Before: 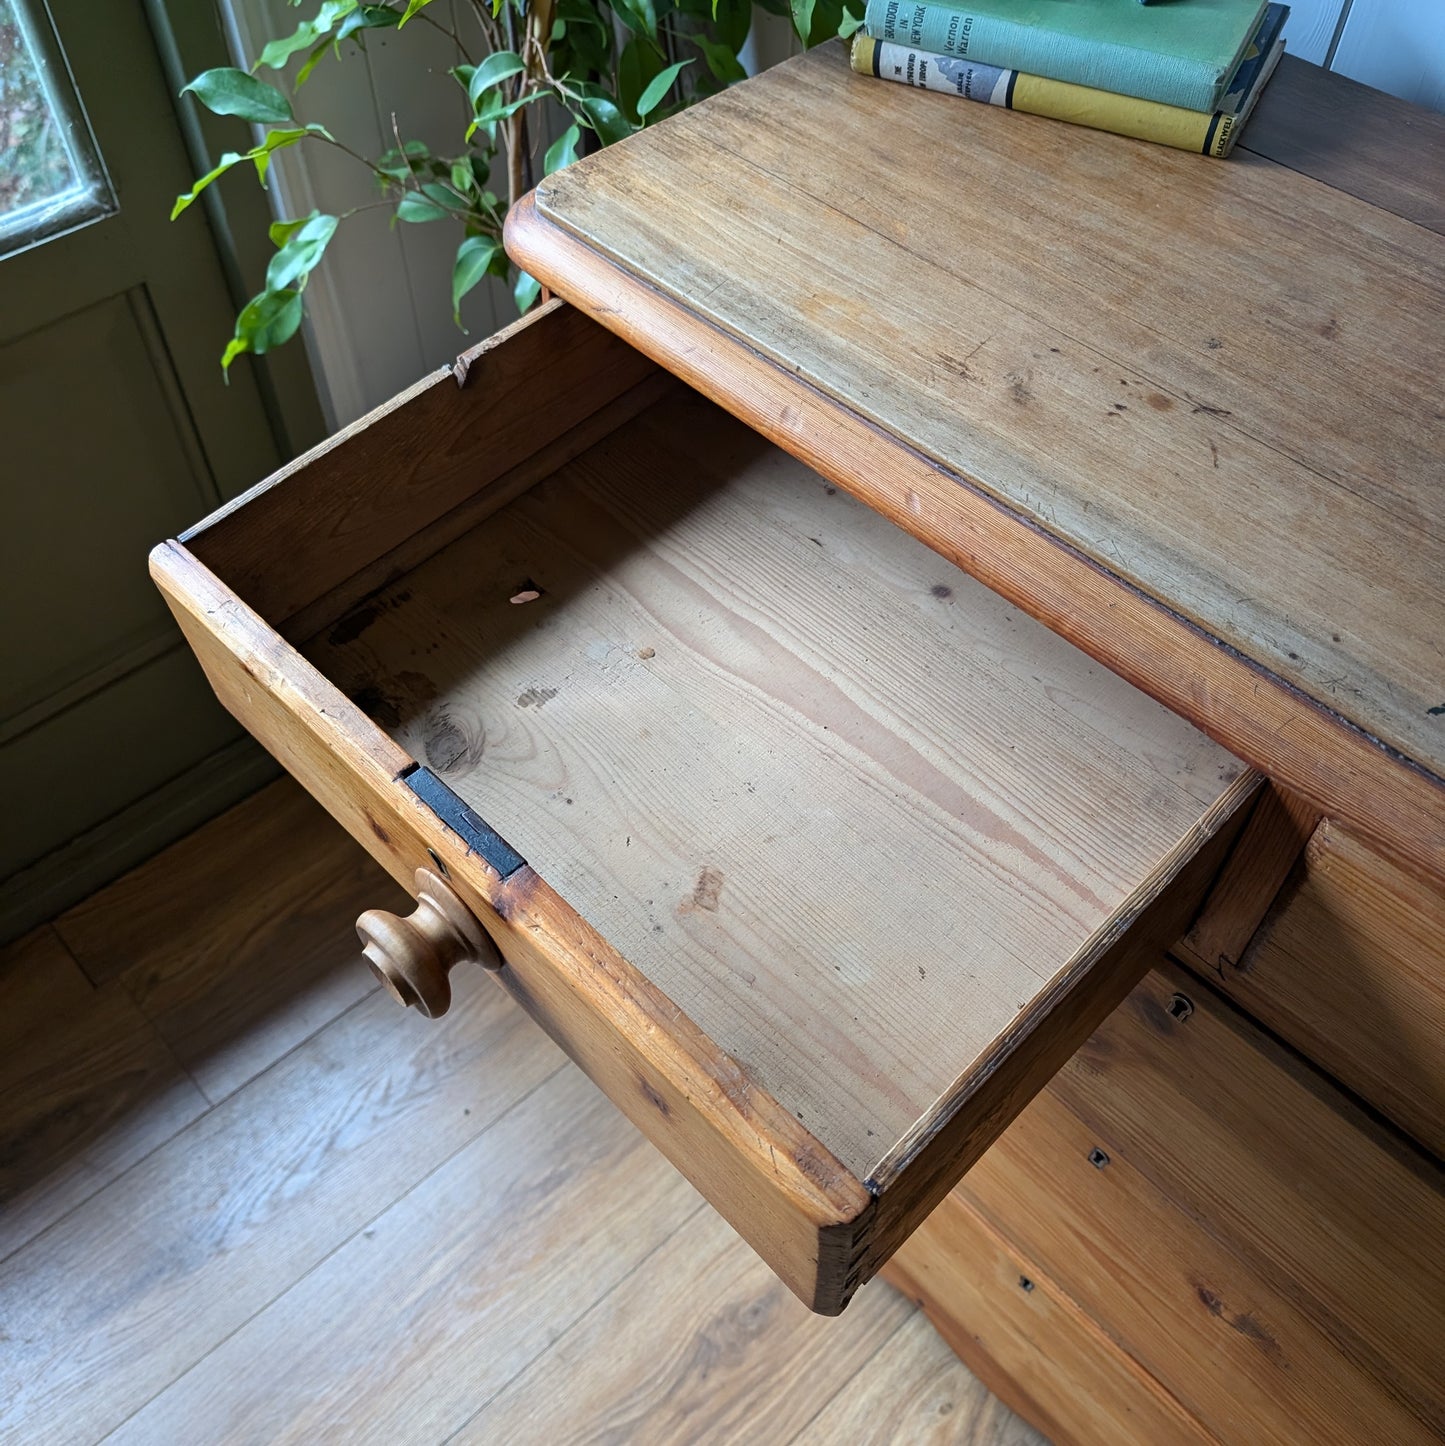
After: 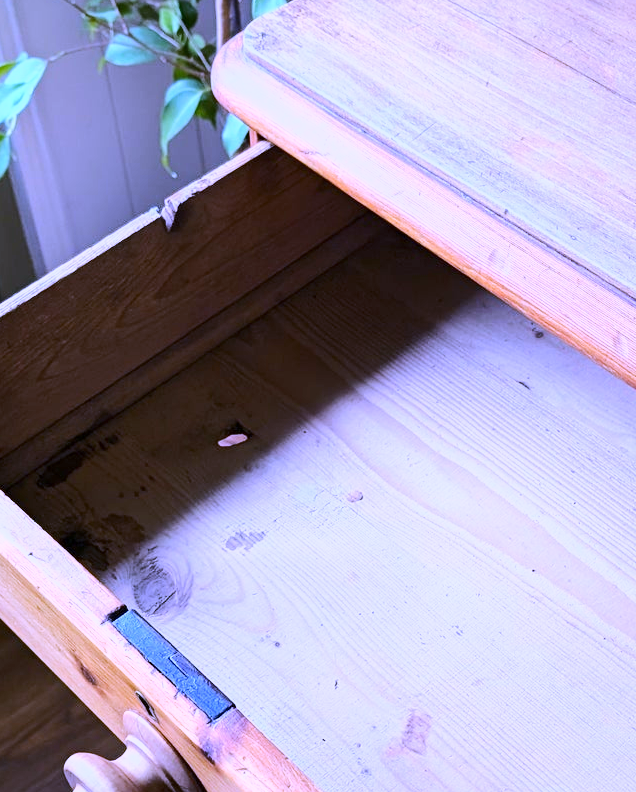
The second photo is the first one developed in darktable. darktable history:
white balance: red 0.98, blue 1.61
crop: left 20.248%, top 10.86%, right 35.675%, bottom 34.321%
base curve: curves: ch0 [(0, 0) (0.025, 0.046) (0.112, 0.277) (0.467, 0.74) (0.814, 0.929) (1, 0.942)]
